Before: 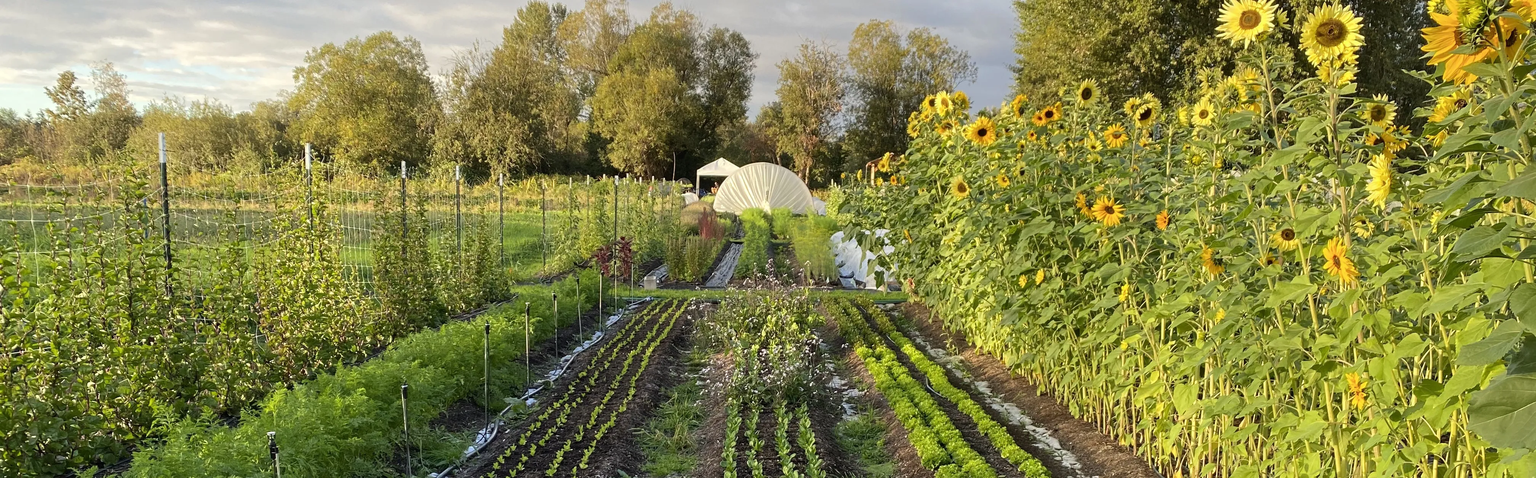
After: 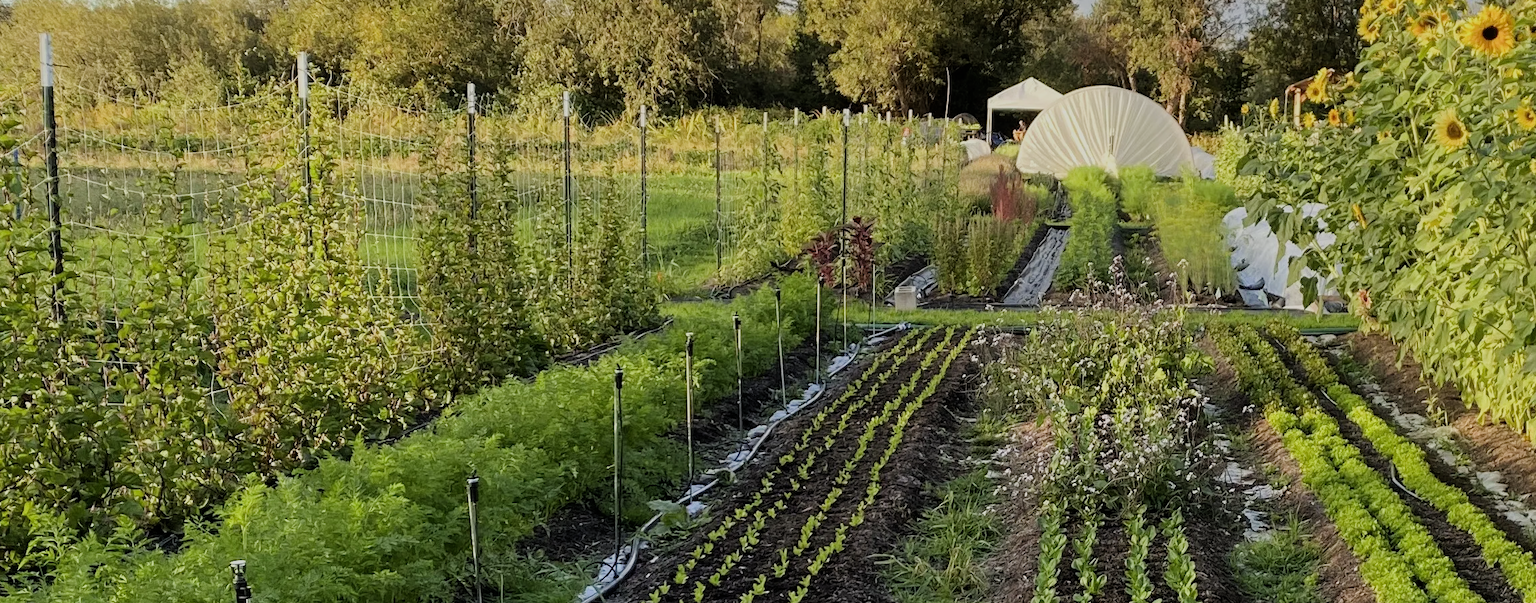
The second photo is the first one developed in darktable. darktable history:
crop: left 8.878%, top 23.878%, right 34.304%, bottom 4.405%
filmic rgb: black relative exposure -7.65 EV, white relative exposure 4.56 EV, hardness 3.61
